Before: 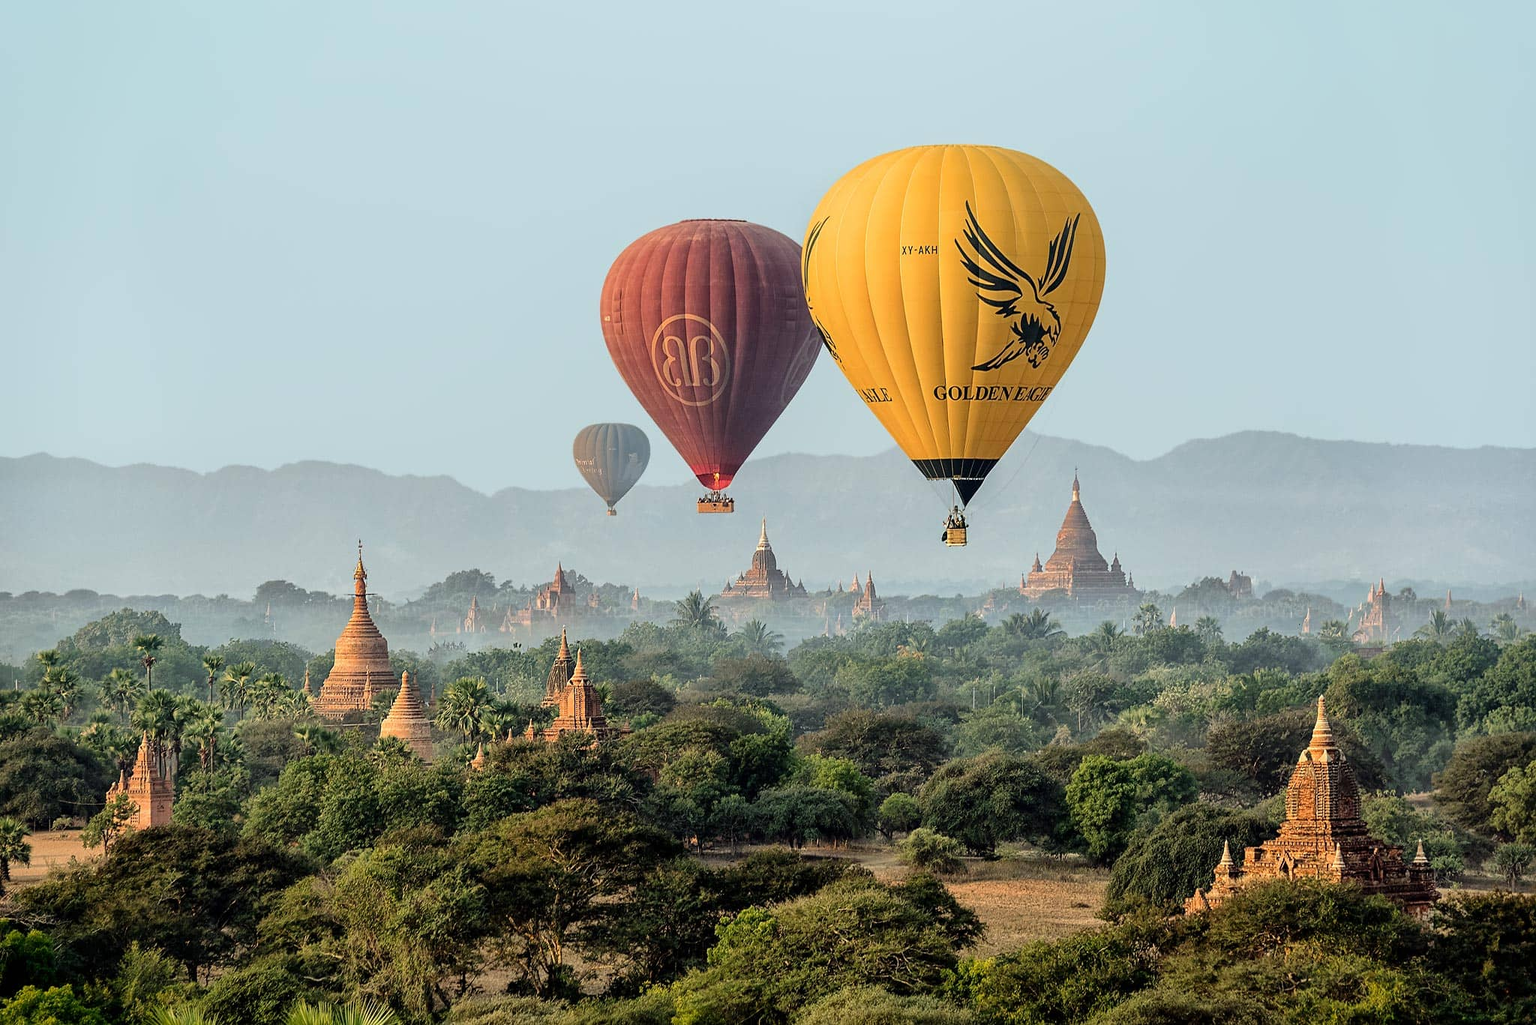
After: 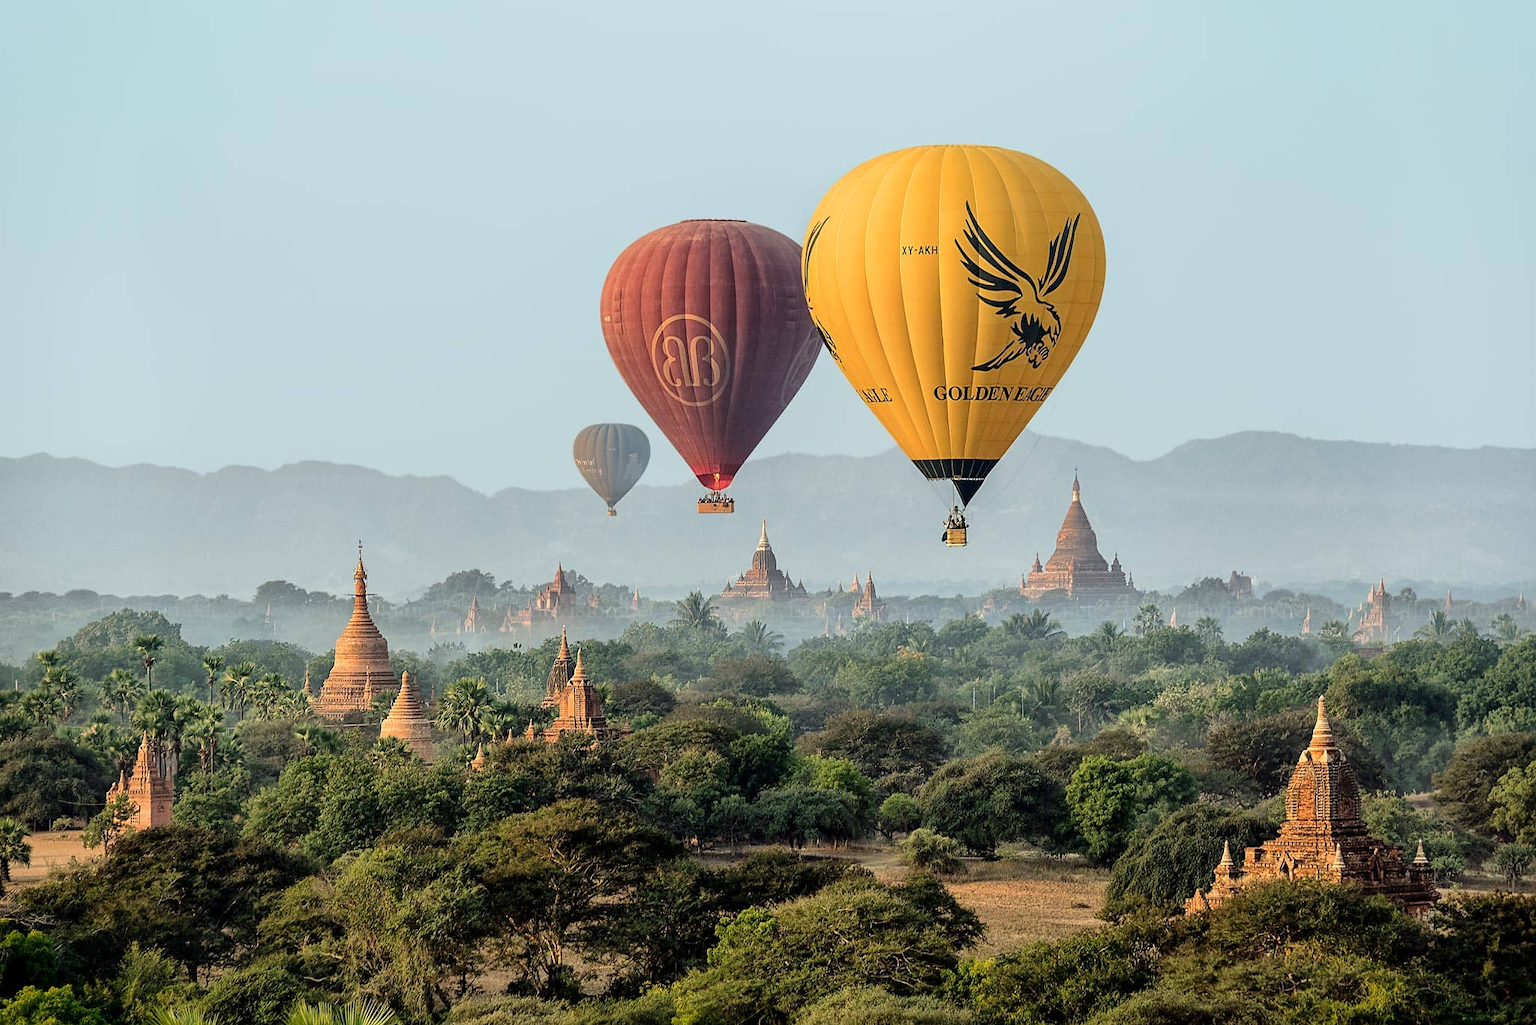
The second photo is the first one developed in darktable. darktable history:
exposure: exposure 0.014 EV, compensate highlight preservation false
white balance: emerald 1
